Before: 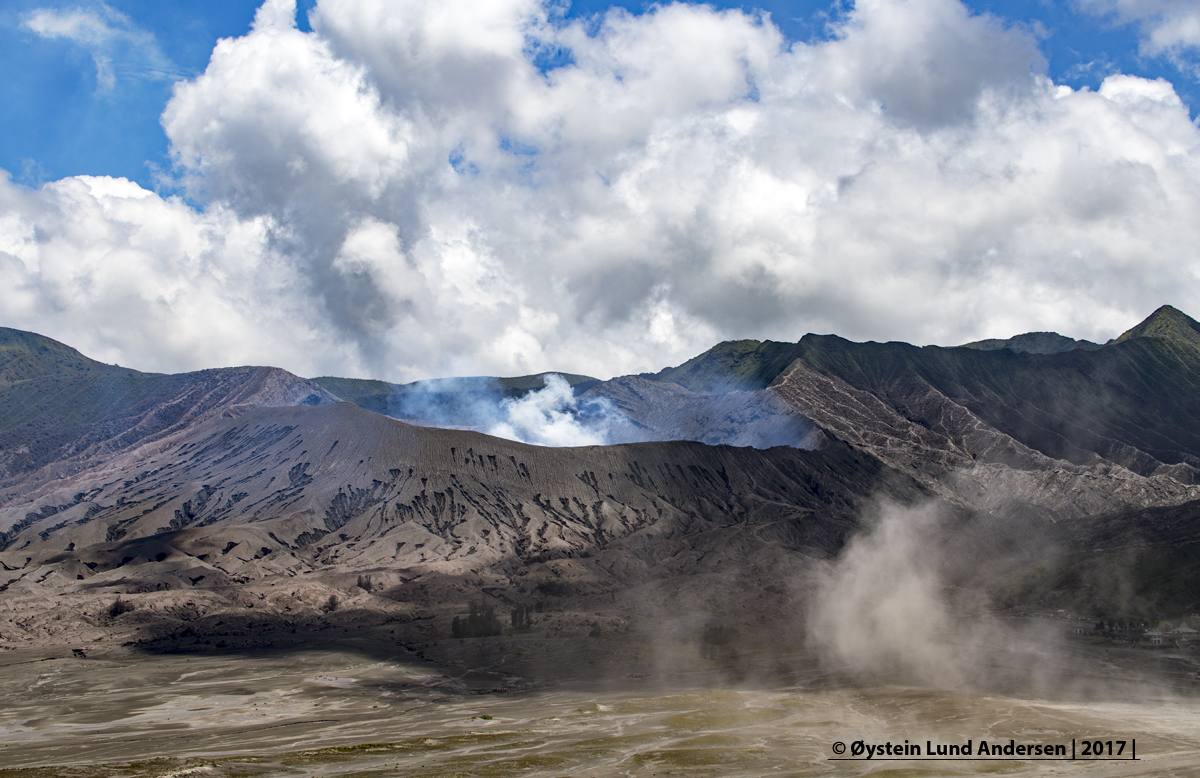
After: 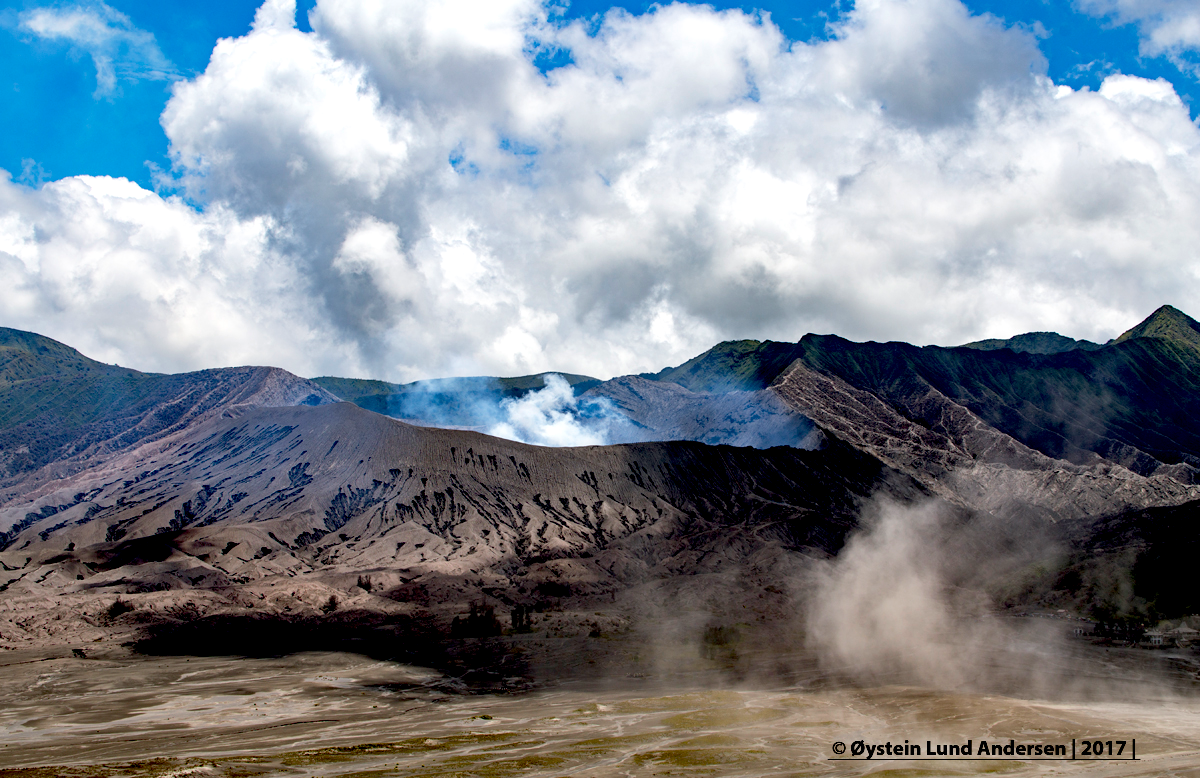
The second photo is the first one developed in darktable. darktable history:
white balance: emerald 1
exposure: black level correction 0.025, exposure 0.182 EV, compensate highlight preservation false
